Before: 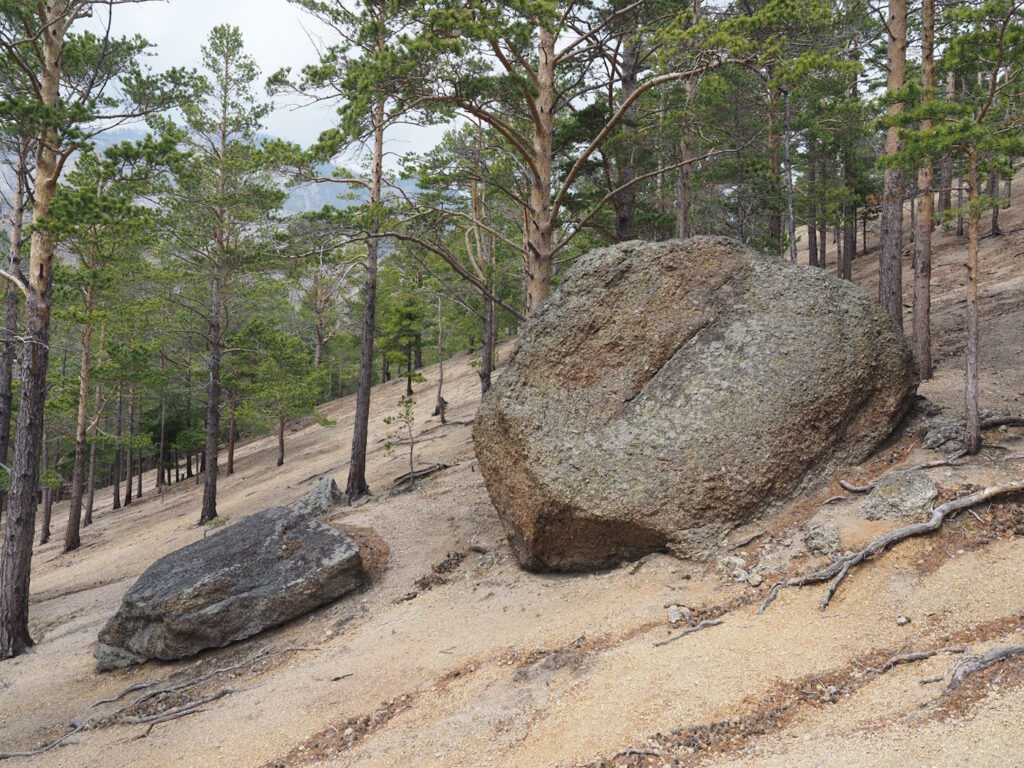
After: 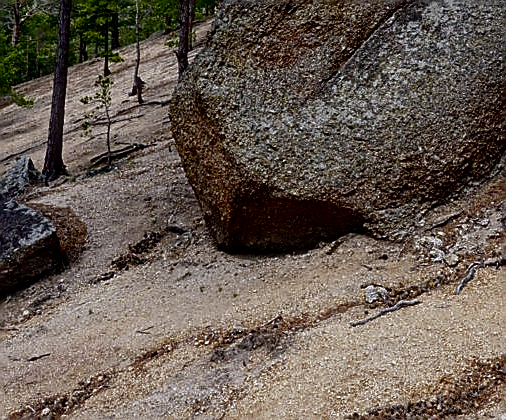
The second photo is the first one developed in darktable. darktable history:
crop: left 29.672%, top 41.786%, right 20.851%, bottom 3.487%
shadows and highlights: shadows 37.27, highlights -28.18, soften with gaussian
contrast brightness saturation: brightness -0.52
sharpen: radius 1.4, amount 1.25, threshold 0.7
white balance: red 0.984, blue 1.059
base curve: curves: ch0 [(0, 0) (0.073, 0.04) (0.157, 0.139) (0.492, 0.492) (0.758, 0.758) (1, 1)], preserve colors none
local contrast: on, module defaults
